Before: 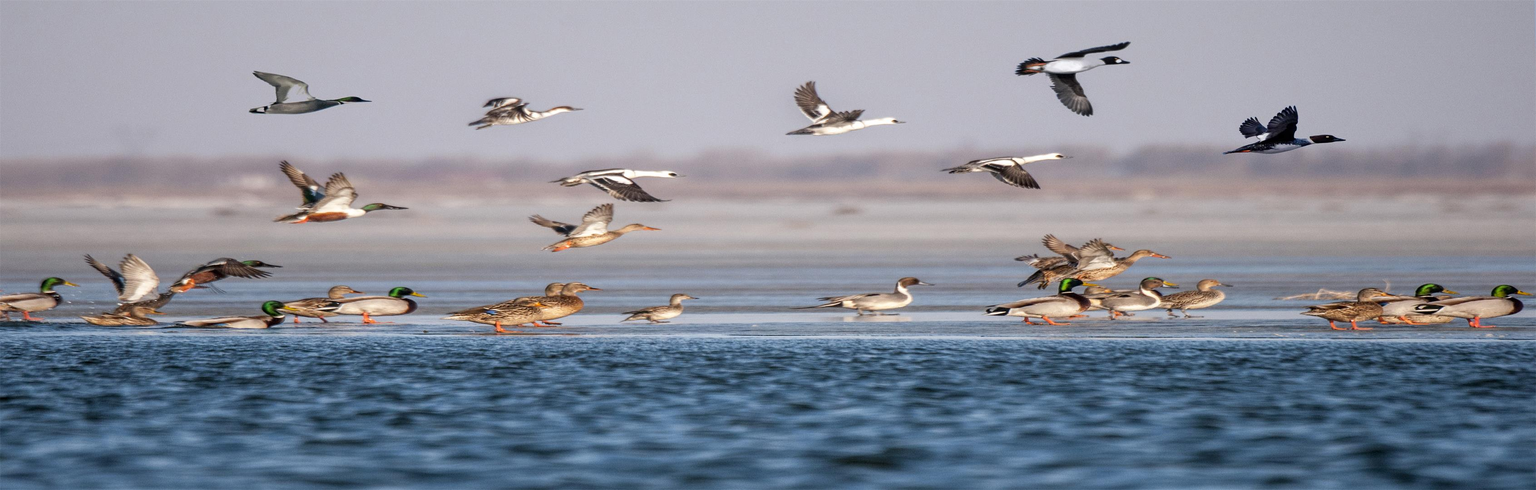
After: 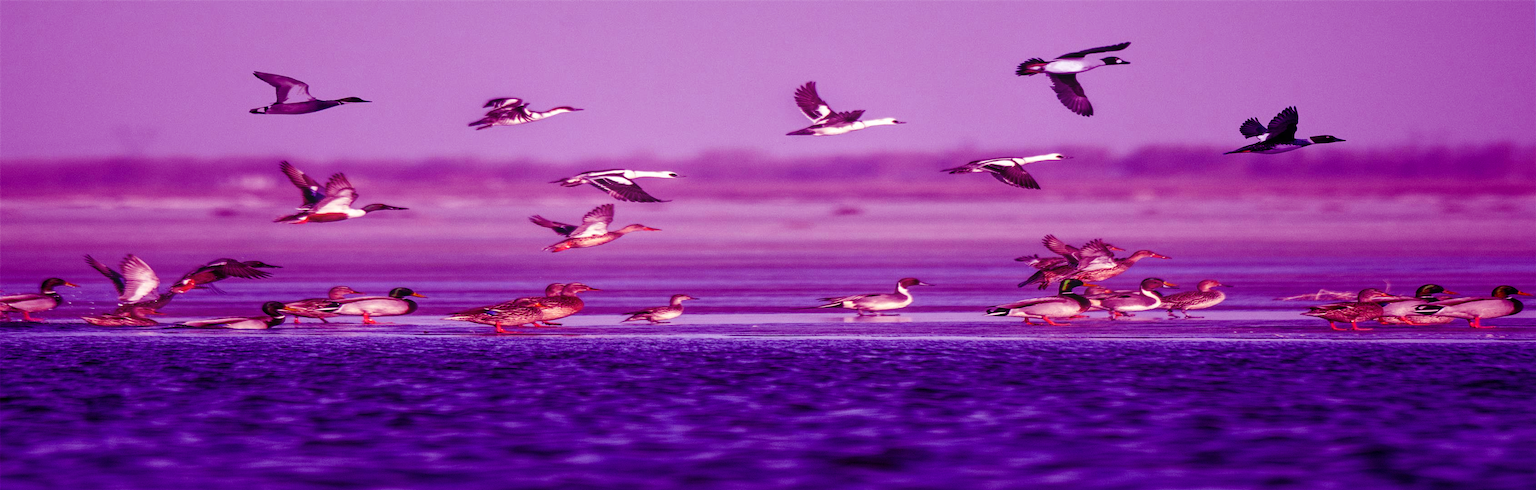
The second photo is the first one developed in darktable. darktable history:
base curve: curves: ch0 [(0, 0) (0.472, 0.508) (1, 1)]
color balance: mode lift, gamma, gain (sRGB), lift [1, 1, 0.101, 1]
bloom: on, module defaults
